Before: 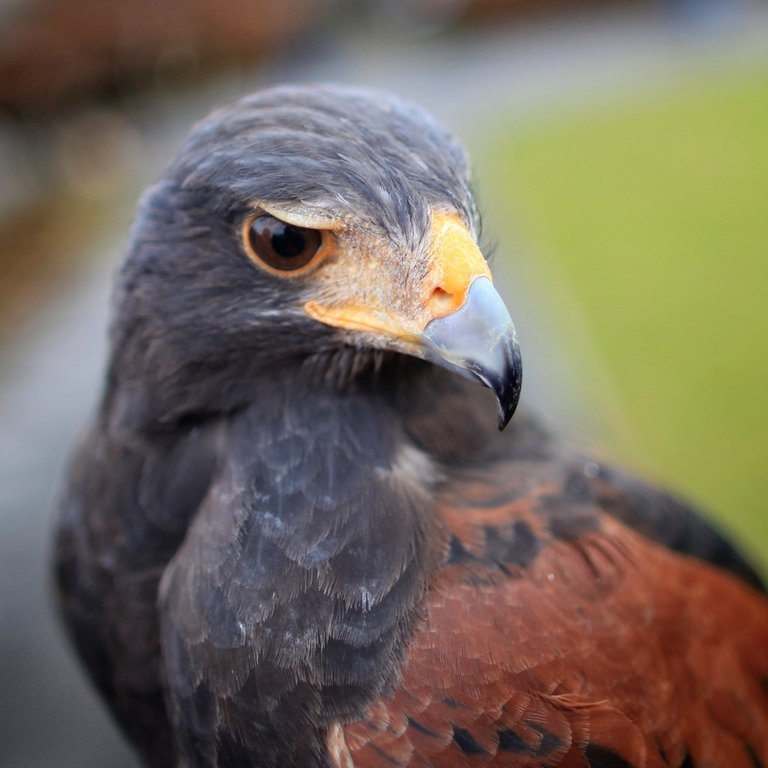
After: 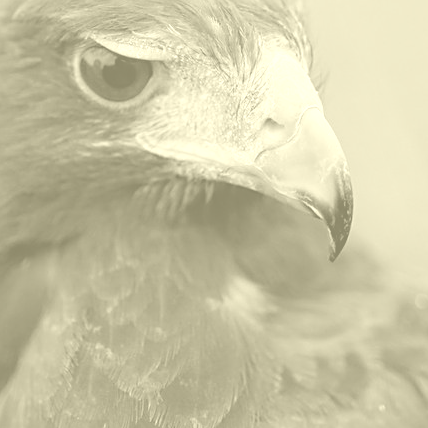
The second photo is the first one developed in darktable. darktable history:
color balance rgb: perceptual saturation grading › global saturation 30%, global vibrance 20%
crop and rotate: left 22.13%, top 22.054%, right 22.026%, bottom 22.102%
colorize: hue 43.2°, saturation 40%, version 1
sharpen: on, module defaults
